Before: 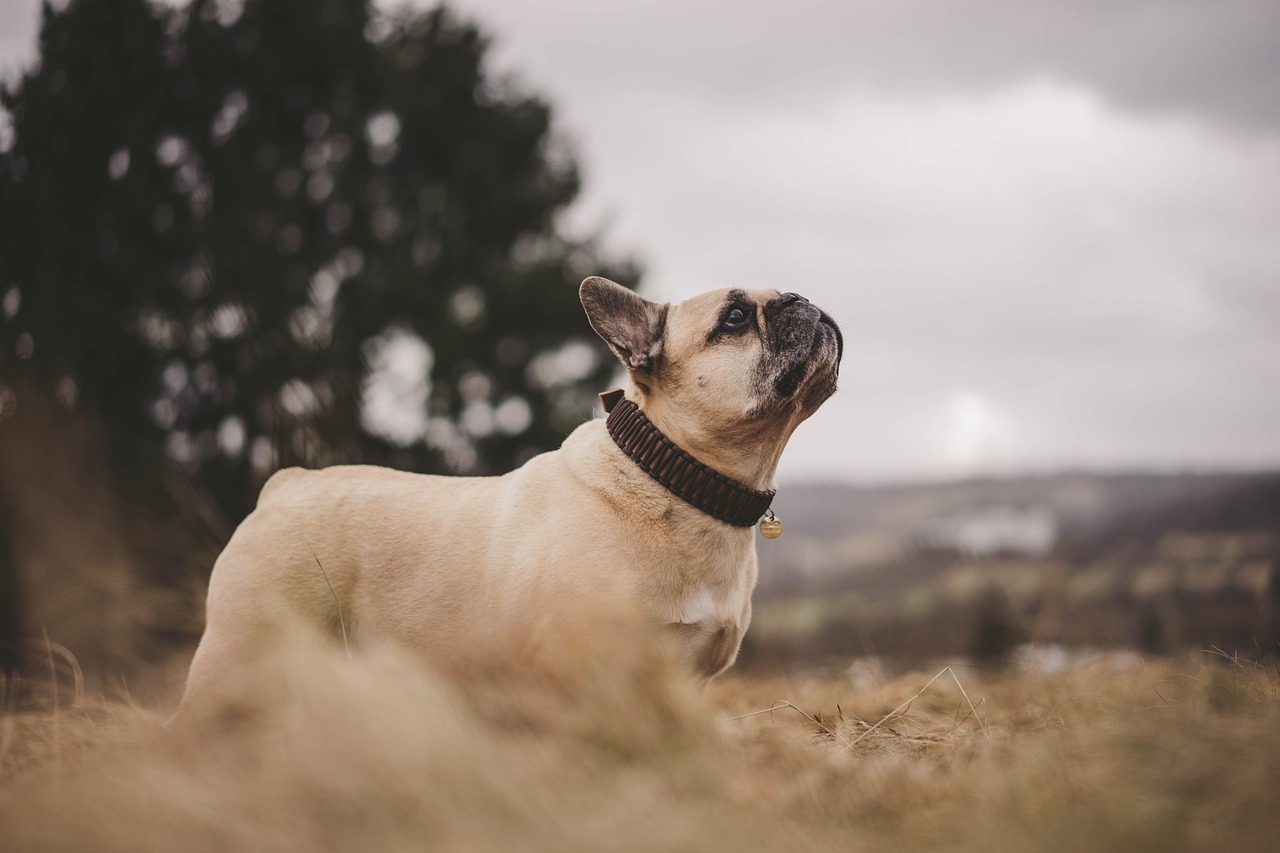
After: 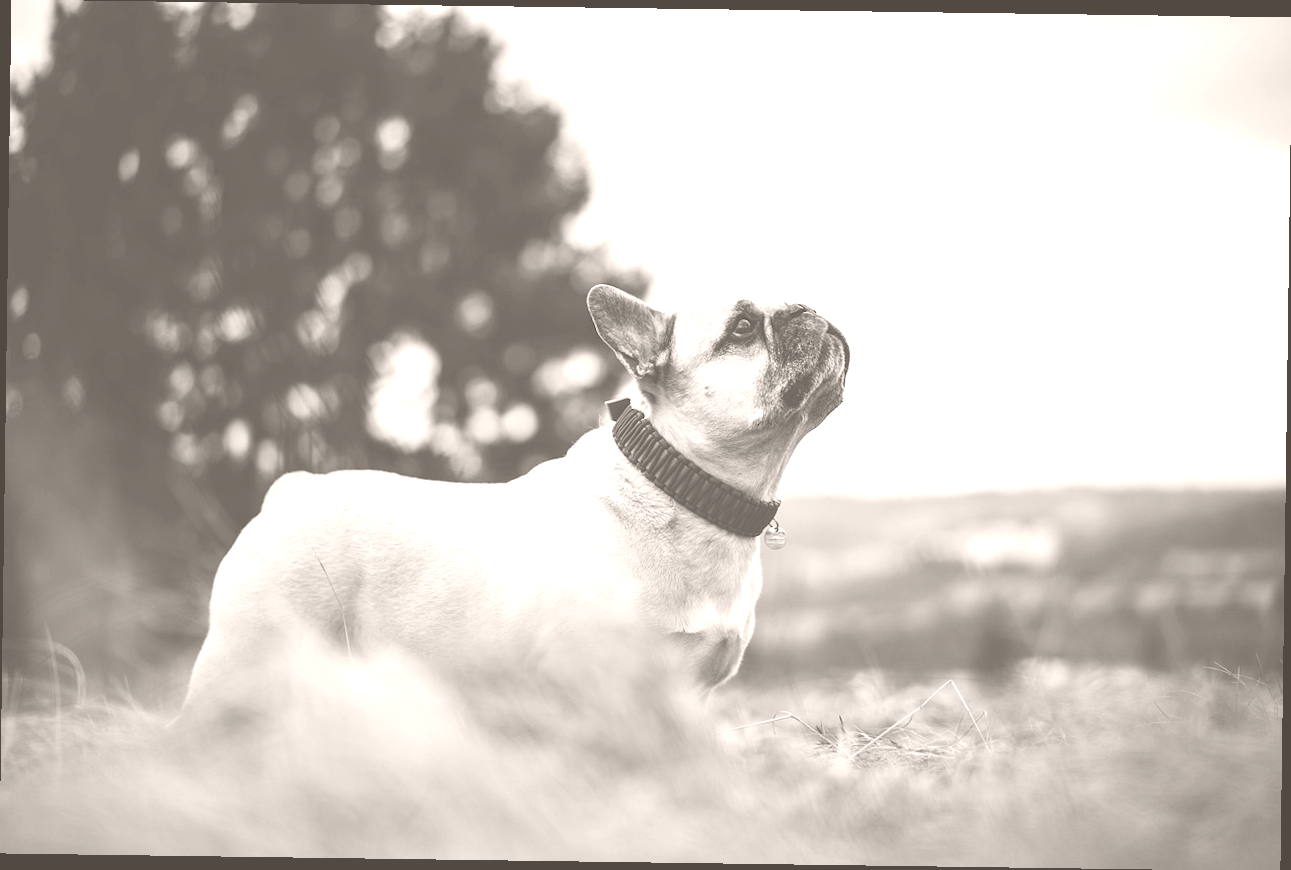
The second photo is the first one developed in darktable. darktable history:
contrast brightness saturation: saturation -0.04
colorize: hue 34.49°, saturation 35.33%, source mix 100%, lightness 55%, version 1
rotate and perspective: rotation 0.8°, automatic cropping off
color balance rgb: shadows fall-off 101%, linear chroma grading › mid-tones 7.63%, perceptual saturation grading › mid-tones 11.68%, mask middle-gray fulcrum 22.45%, global vibrance 10.11%, saturation formula JzAzBz (2021)
